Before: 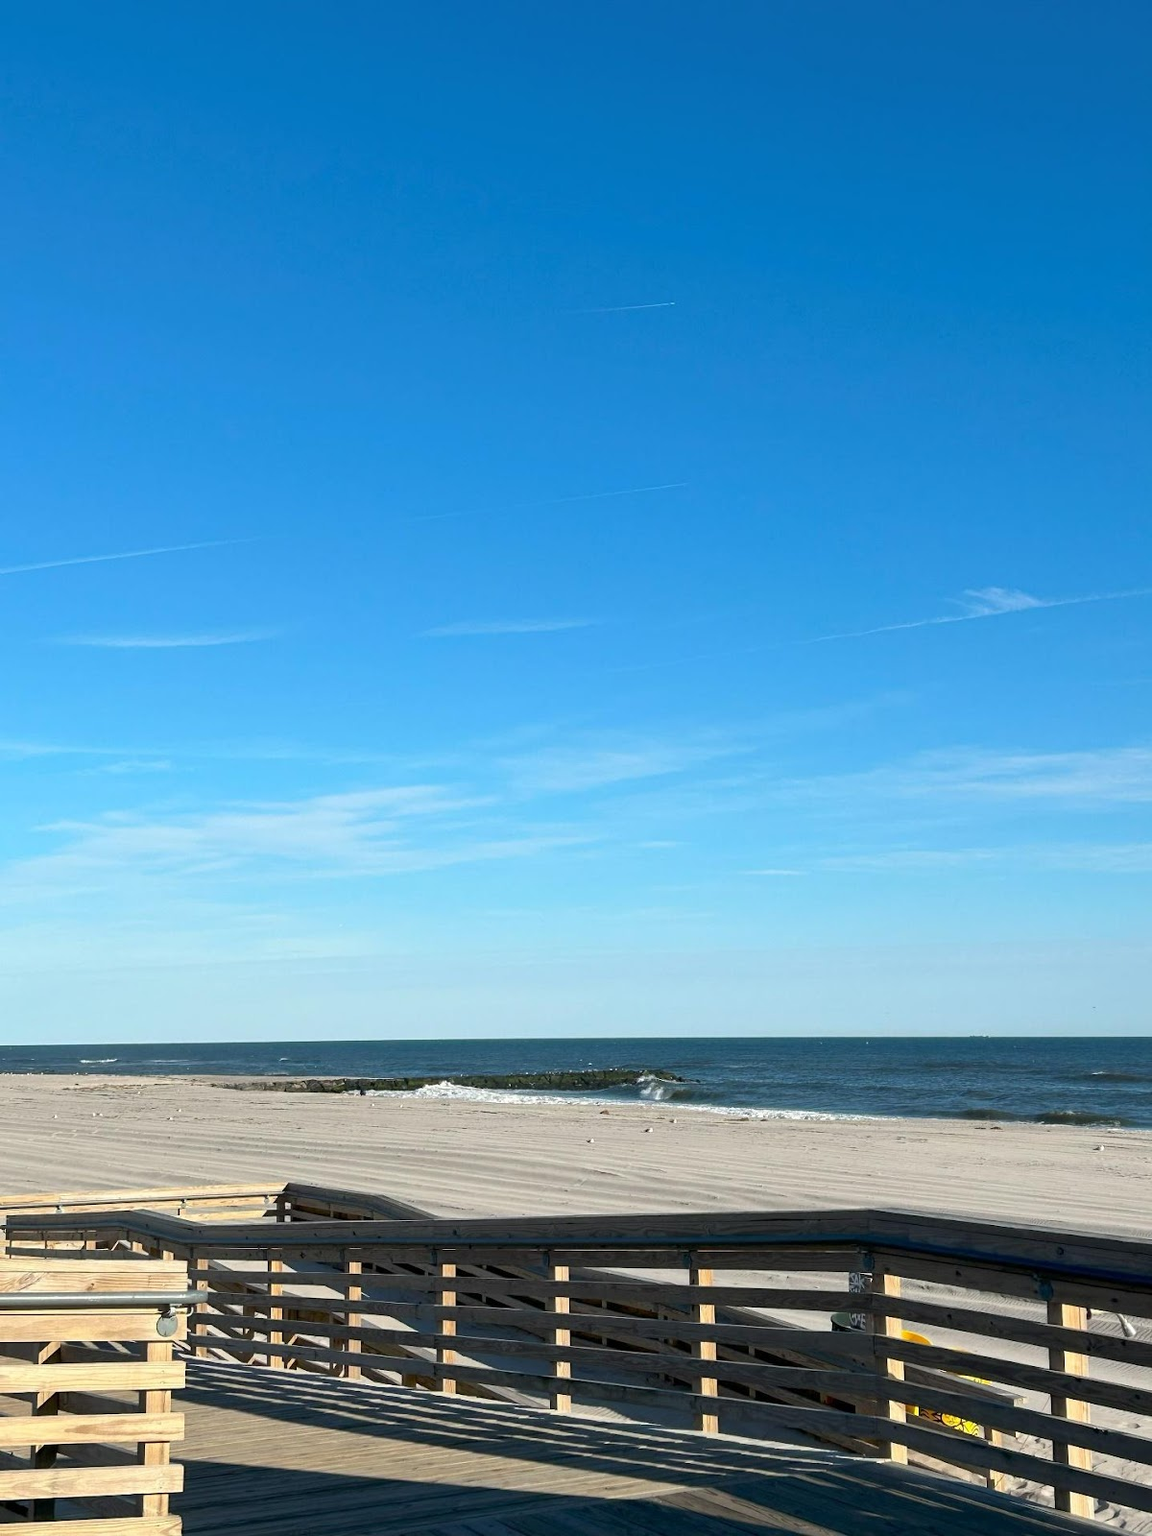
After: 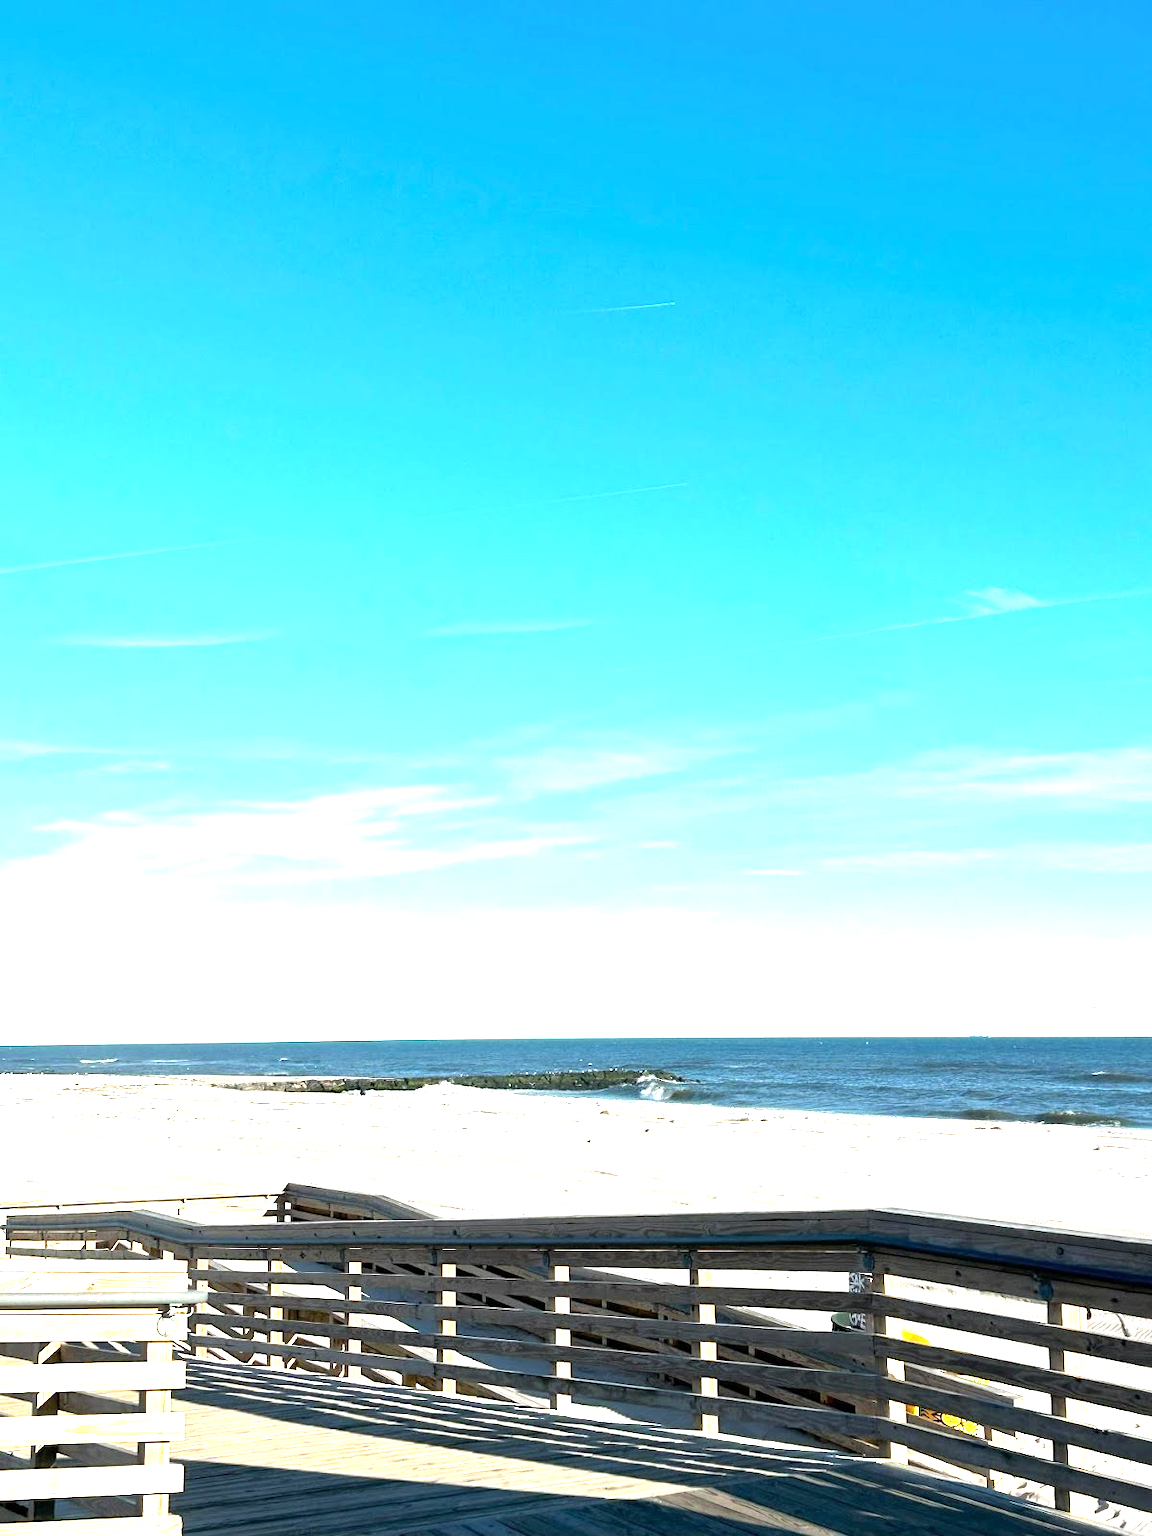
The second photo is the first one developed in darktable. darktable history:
exposure: exposure 0.928 EV, compensate highlight preservation false
tone equalizer: -8 EV -0.724 EV, -7 EV -0.694 EV, -6 EV -0.569 EV, -5 EV -0.376 EV, -3 EV 0.391 EV, -2 EV 0.6 EV, -1 EV 0.693 EV, +0 EV 0.726 EV, smoothing 1
